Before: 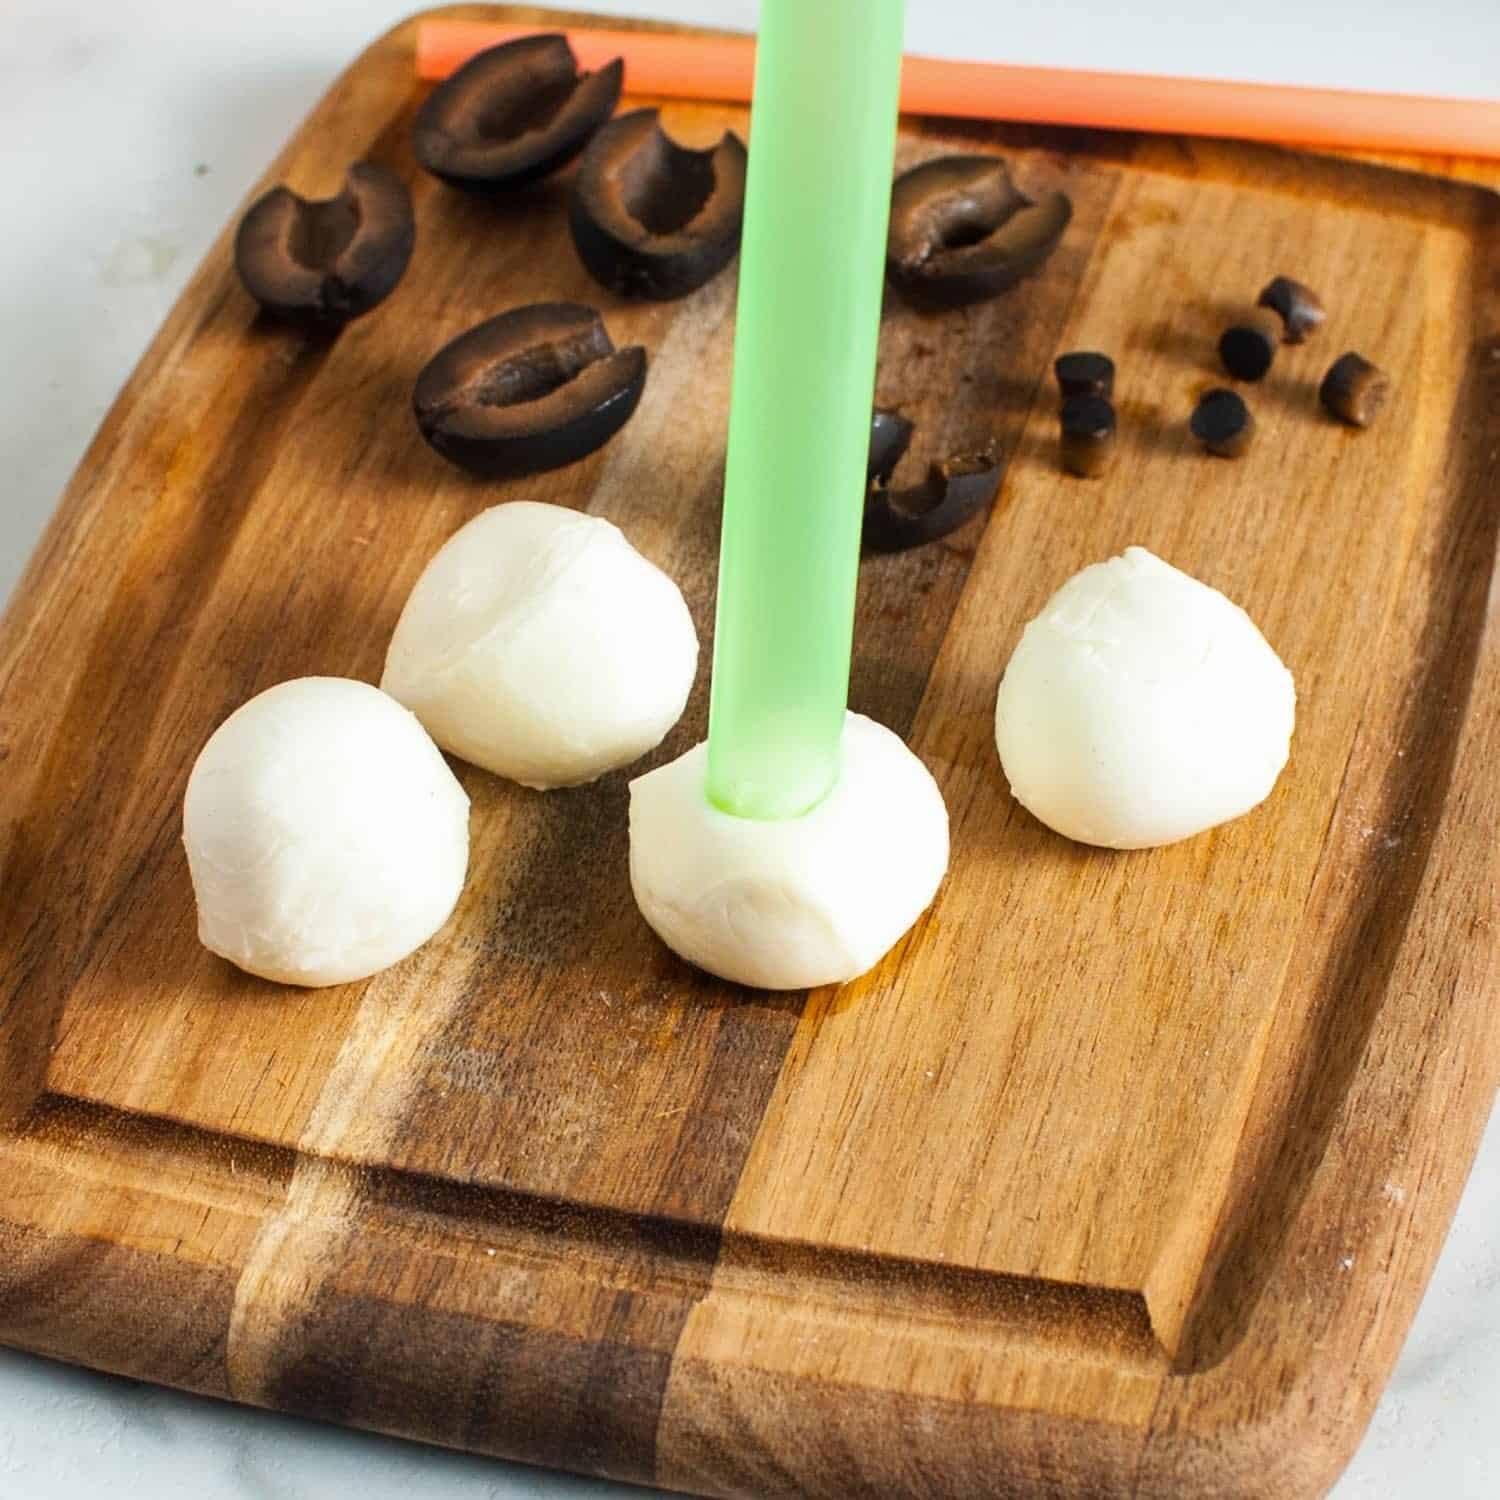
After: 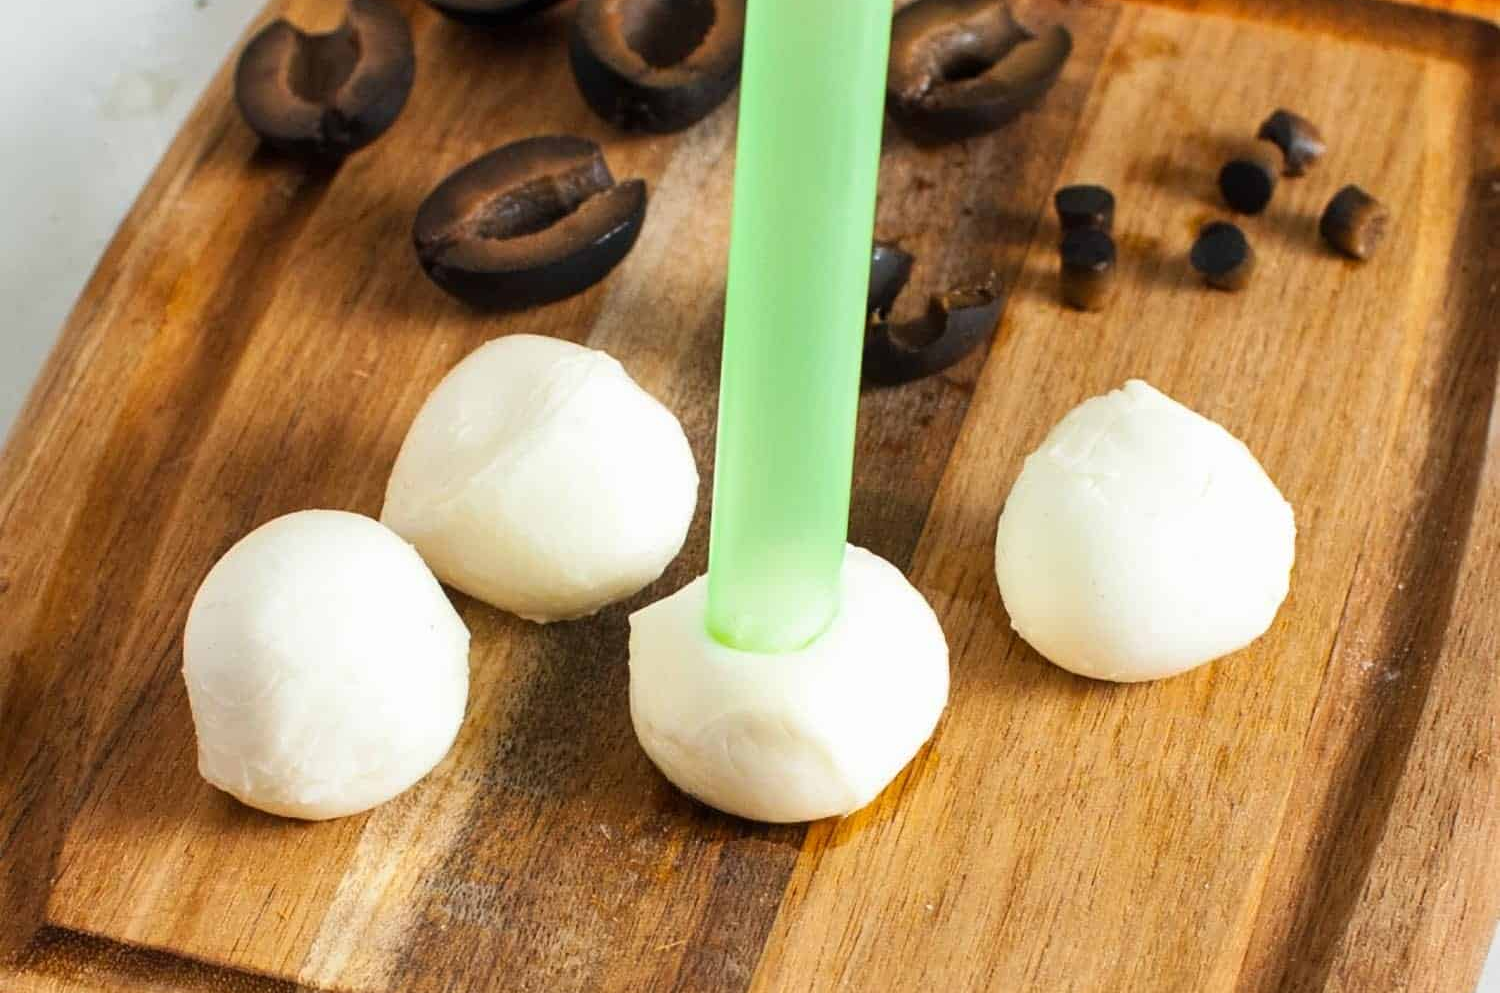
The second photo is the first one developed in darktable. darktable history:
crop: top 11.156%, bottom 22.618%
